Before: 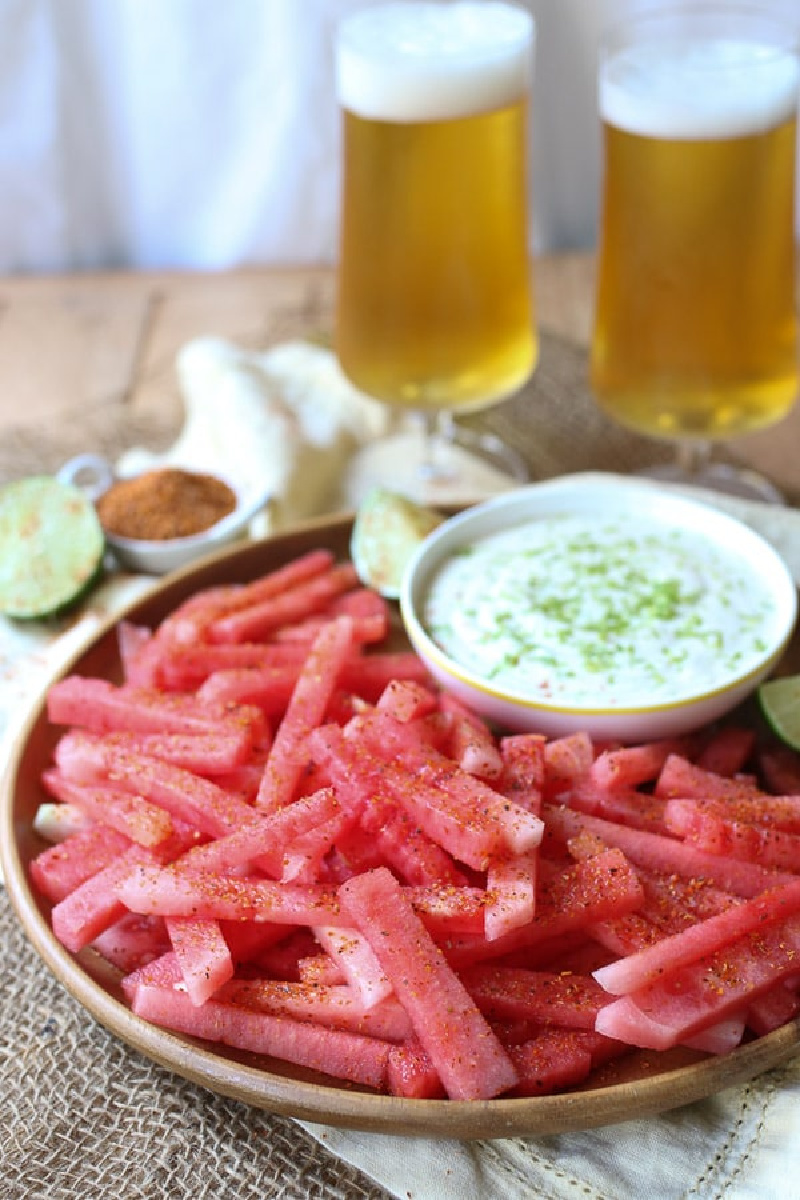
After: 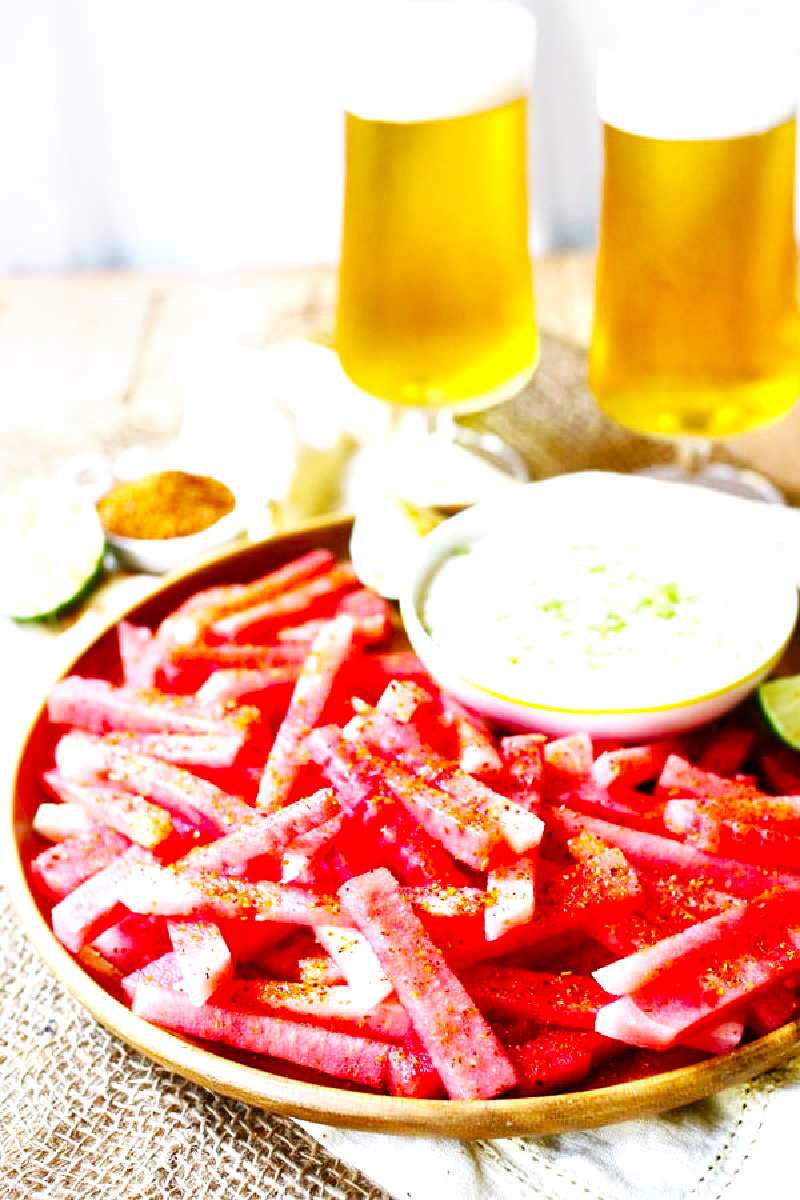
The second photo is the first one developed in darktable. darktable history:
exposure: exposure 0.289 EV, compensate highlight preservation false
base curve: curves: ch0 [(0, 0) (0.007, 0.004) (0.027, 0.03) (0.046, 0.07) (0.207, 0.54) (0.442, 0.872) (0.673, 0.972) (1, 1)], preserve colors none
local contrast: mode bilateral grid, contrast 26, coarseness 59, detail 152%, midtone range 0.2
color balance rgb: shadows lift › chroma 3.717%, shadows lift › hue 90.59°, perceptual saturation grading › global saturation 39.26%
